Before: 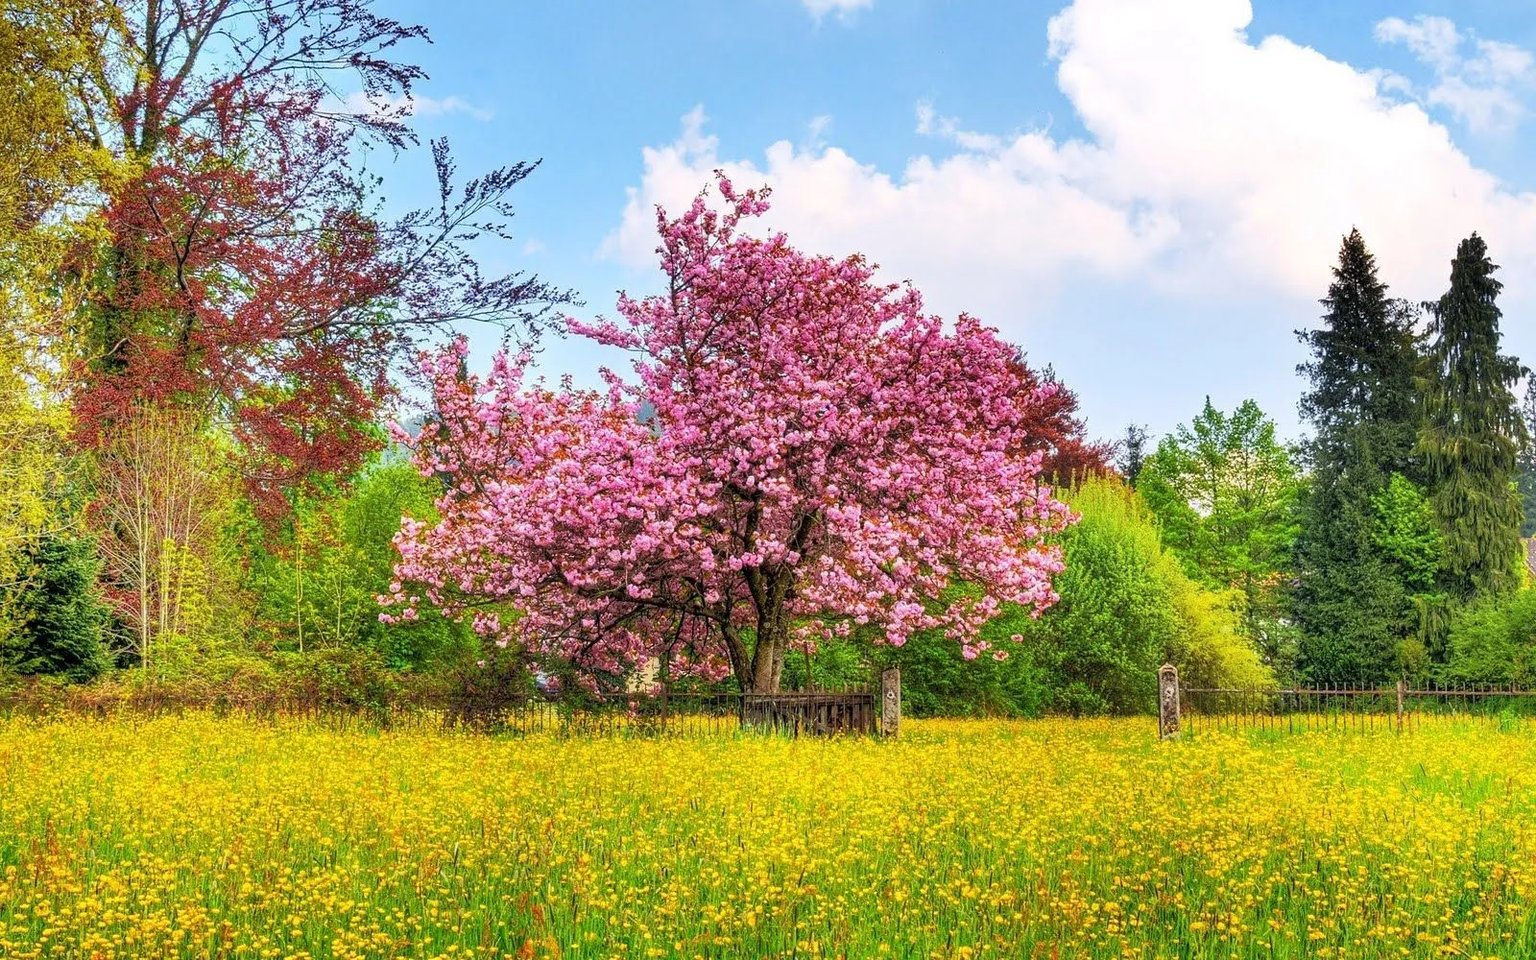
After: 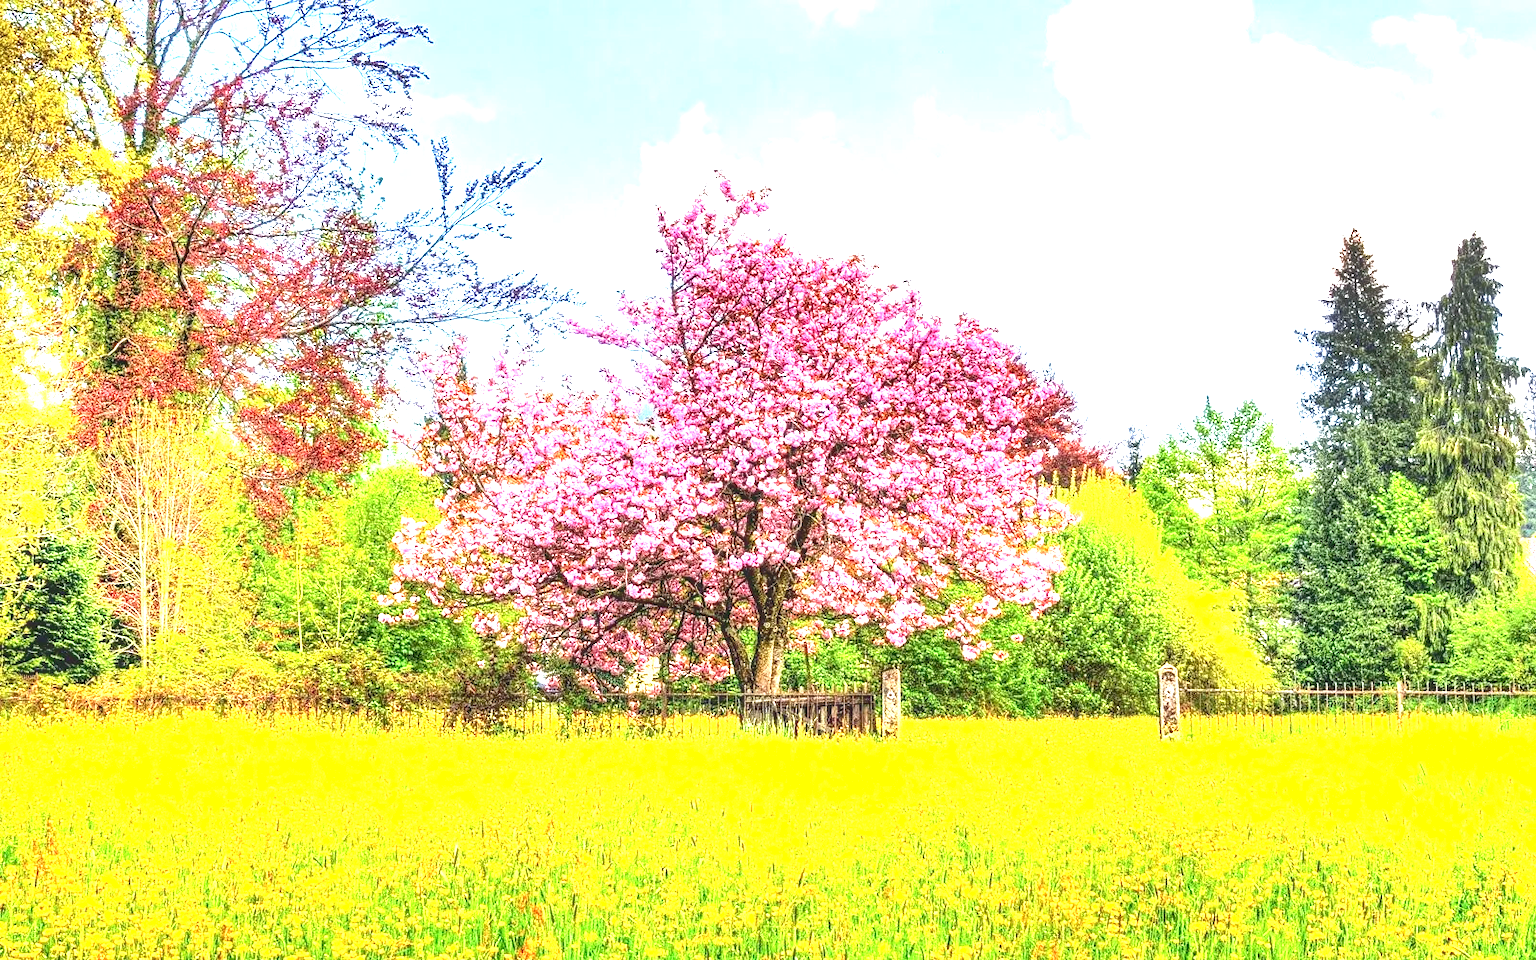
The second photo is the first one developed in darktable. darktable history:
tone curve: curves: ch0 [(0, 0) (0.003, 0.224) (0.011, 0.229) (0.025, 0.234) (0.044, 0.242) (0.069, 0.249) (0.1, 0.256) (0.136, 0.265) (0.177, 0.285) (0.224, 0.304) (0.277, 0.337) (0.335, 0.385) (0.399, 0.435) (0.468, 0.507) (0.543, 0.59) (0.623, 0.674) (0.709, 0.763) (0.801, 0.852) (0.898, 0.931) (1, 1)], color space Lab, independent channels, preserve colors none
local contrast: highlights 58%, detail 146%
exposure: black level correction 0, exposure 1.749 EV, compensate highlight preservation false
